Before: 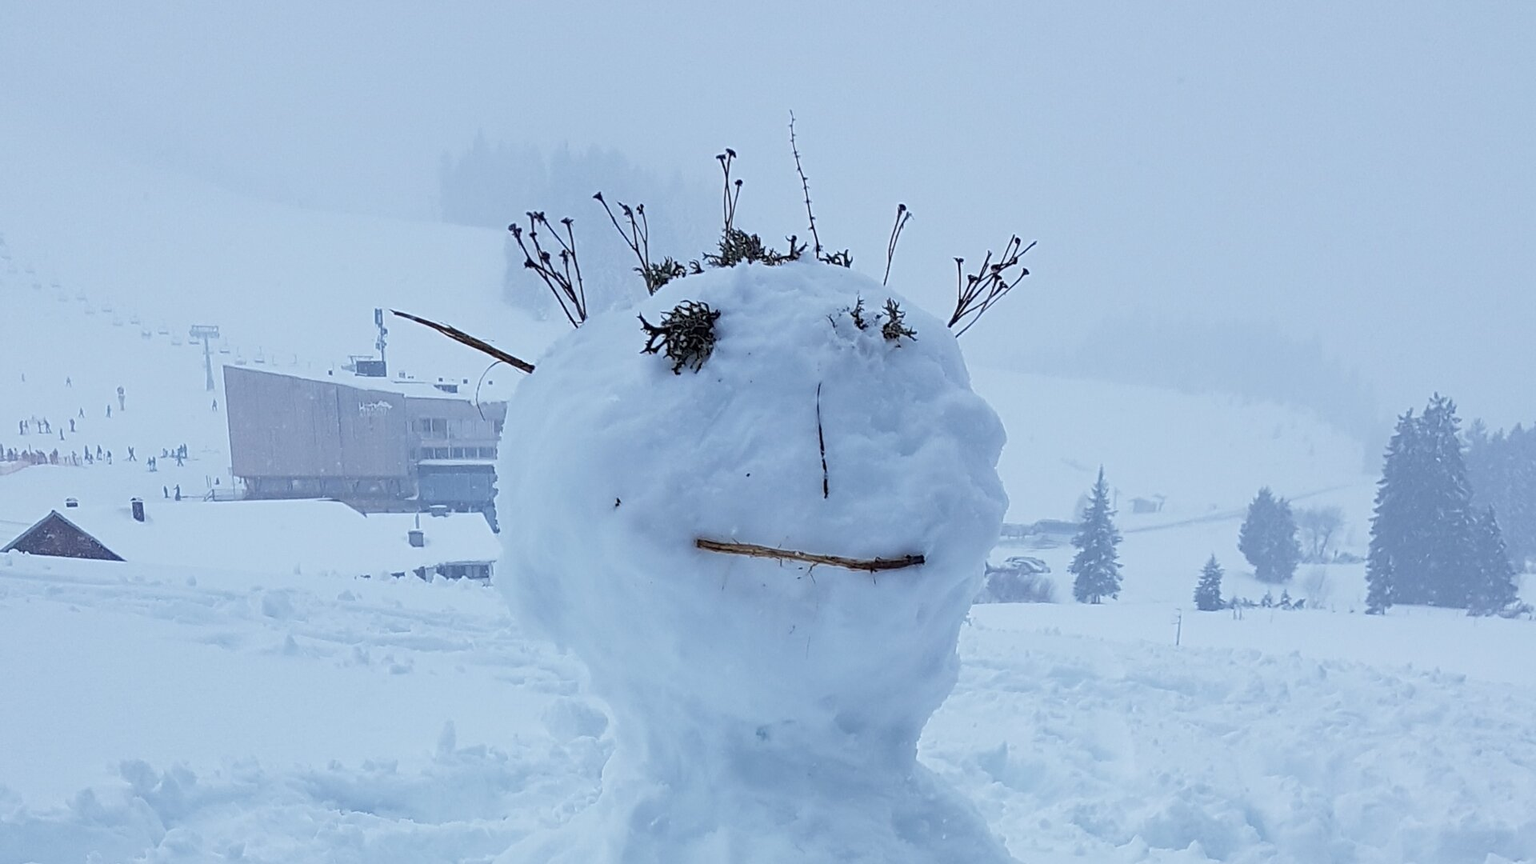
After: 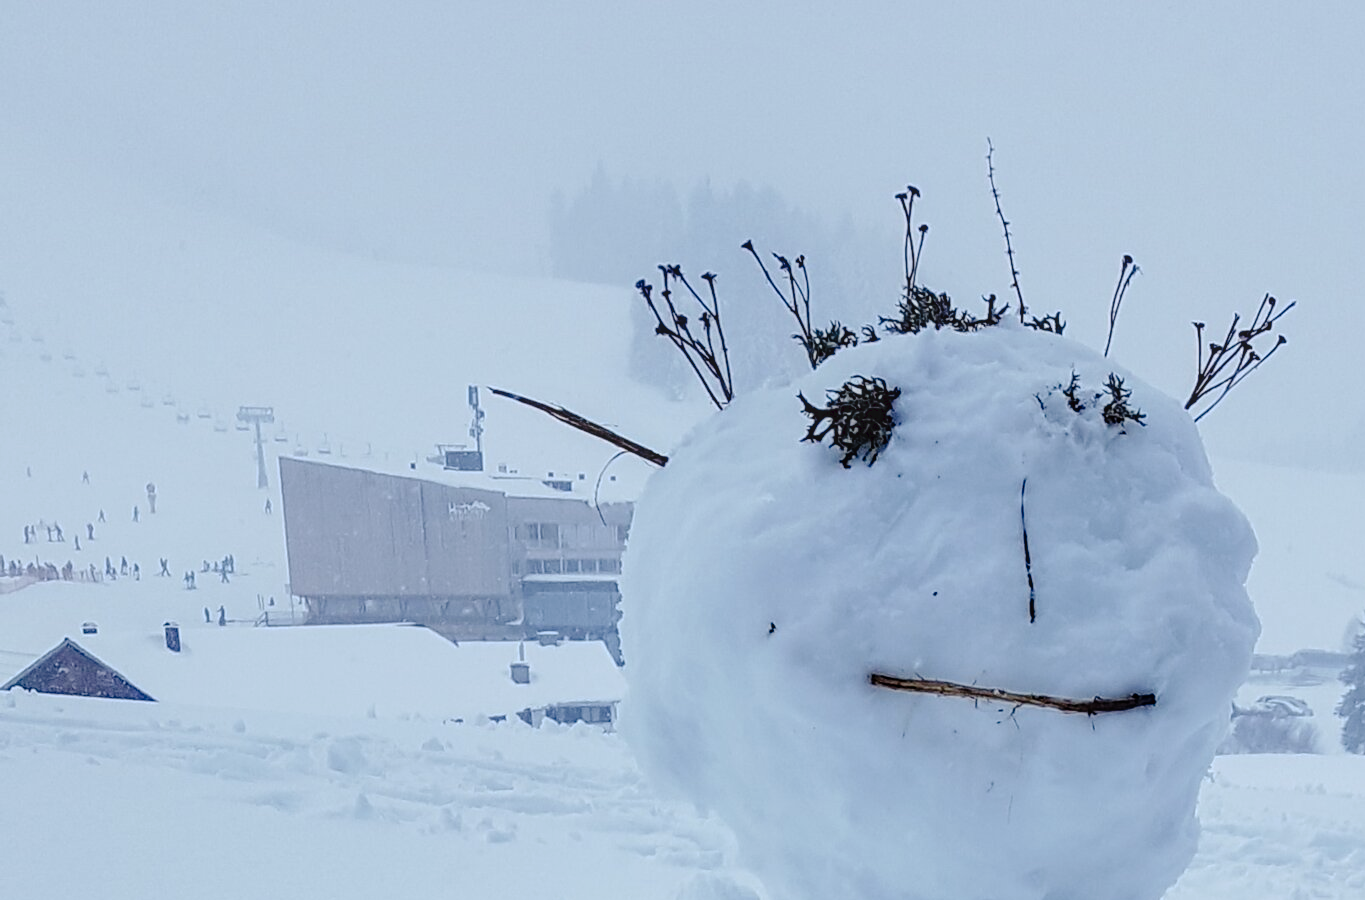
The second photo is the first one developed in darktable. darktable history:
tone curve: curves: ch0 [(0, 0) (0.003, 0.041) (0.011, 0.042) (0.025, 0.041) (0.044, 0.043) (0.069, 0.048) (0.1, 0.059) (0.136, 0.079) (0.177, 0.107) (0.224, 0.152) (0.277, 0.235) (0.335, 0.331) (0.399, 0.427) (0.468, 0.512) (0.543, 0.595) (0.623, 0.668) (0.709, 0.736) (0.801, 0.813) (0.898, 0.891) (1, 1)], preserve colors none
local contrast: on, module defaults
crop: right 28.885%, bottom 16.626%
